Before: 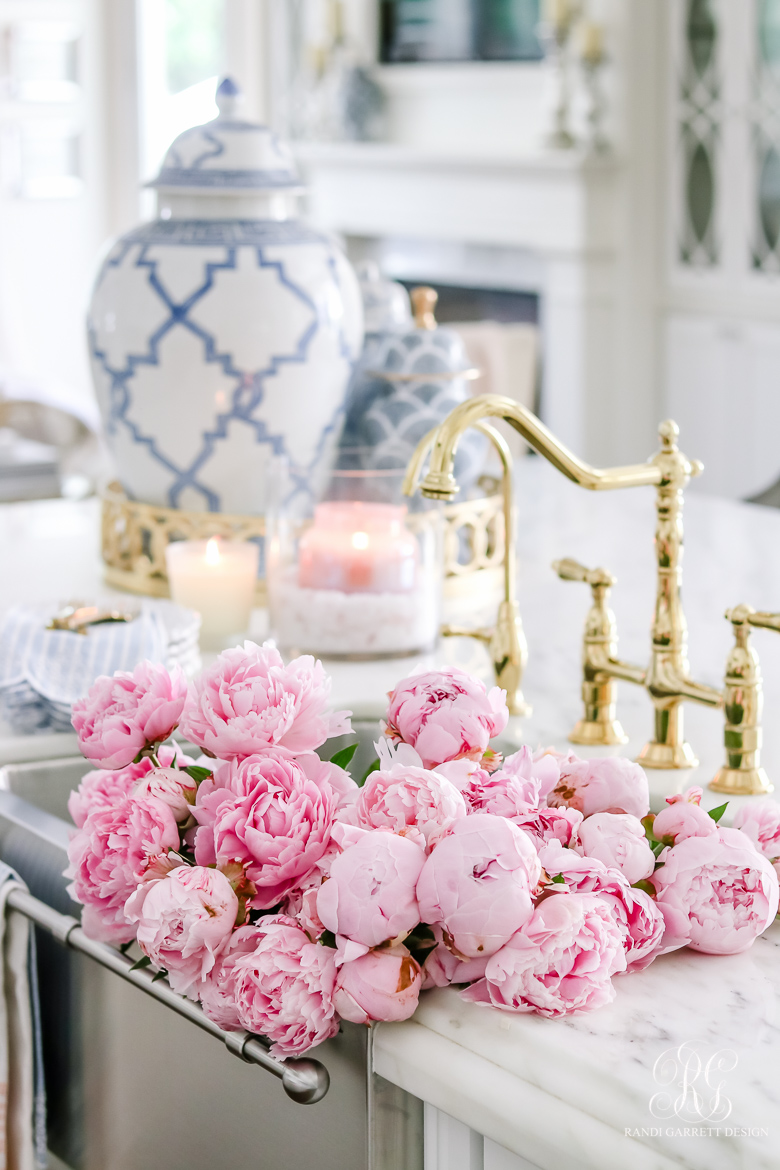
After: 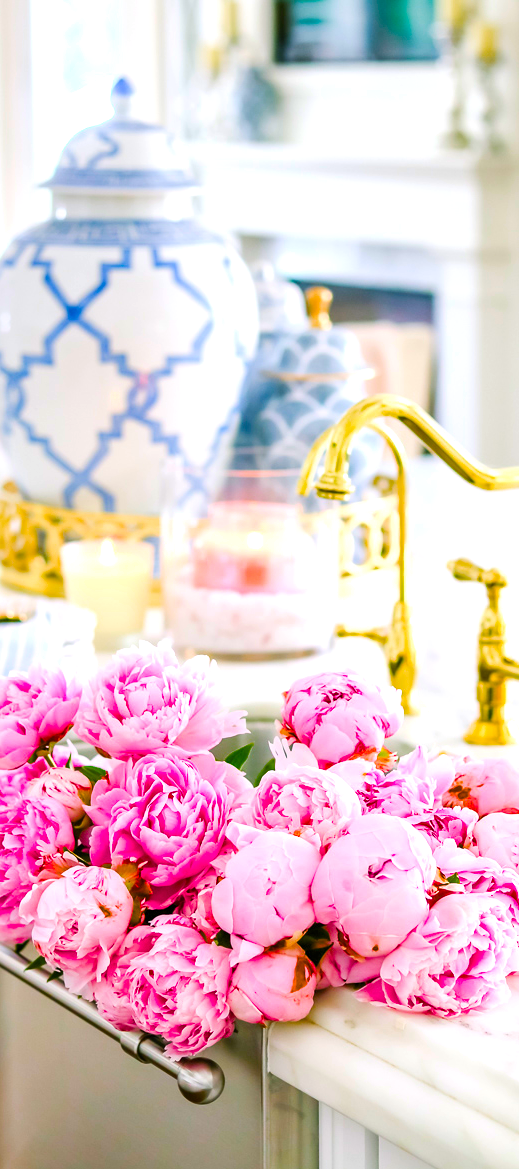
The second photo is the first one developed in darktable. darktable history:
crop and rotate: left 13.468%, right 19.911%
color balance rgb: perceptual saturation grading › global saturation 65.116%, perceptual saturation grading › highlights 59.115%, perceptual saturation grading › mid-tones 49.655%, perceptual saturation grading › shadows 49.985%, perceptual brilliance grading › global brilliance 10.449%, perceptual brilliance grading › shadows 15.154%, global vibrance 20%
